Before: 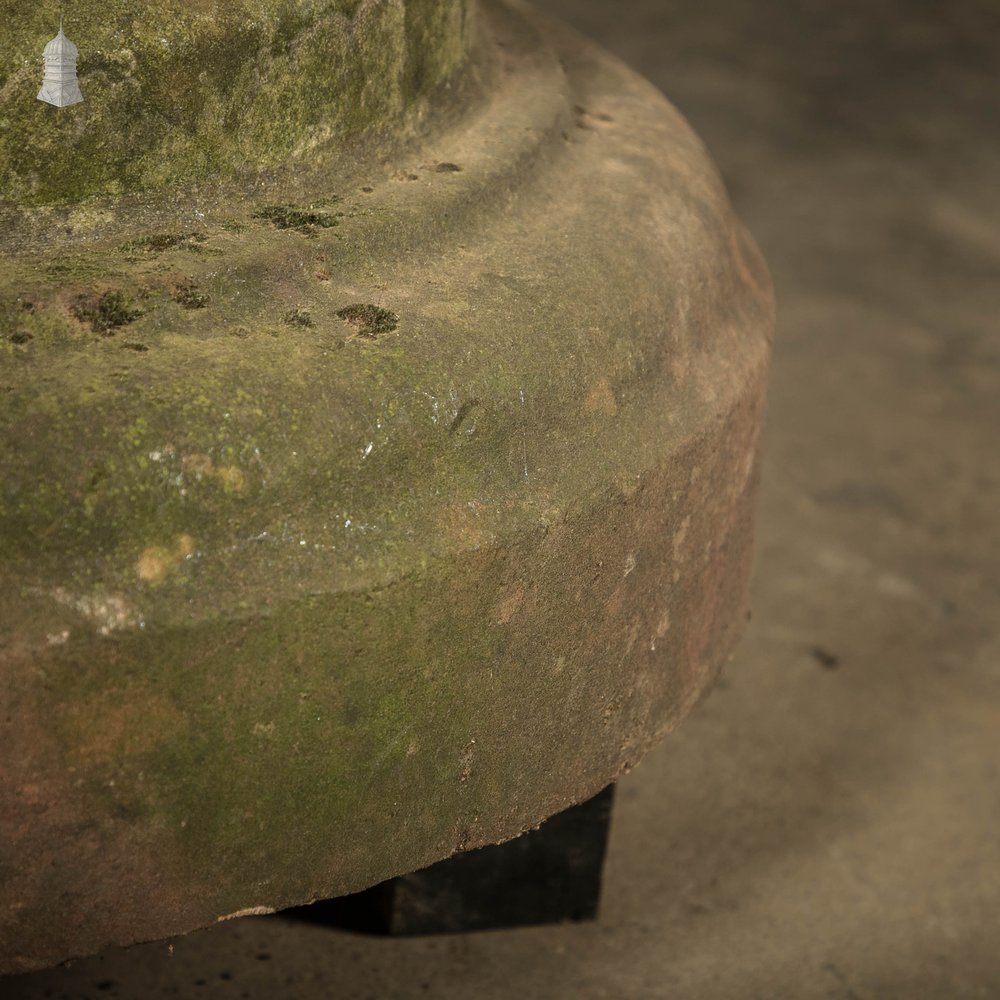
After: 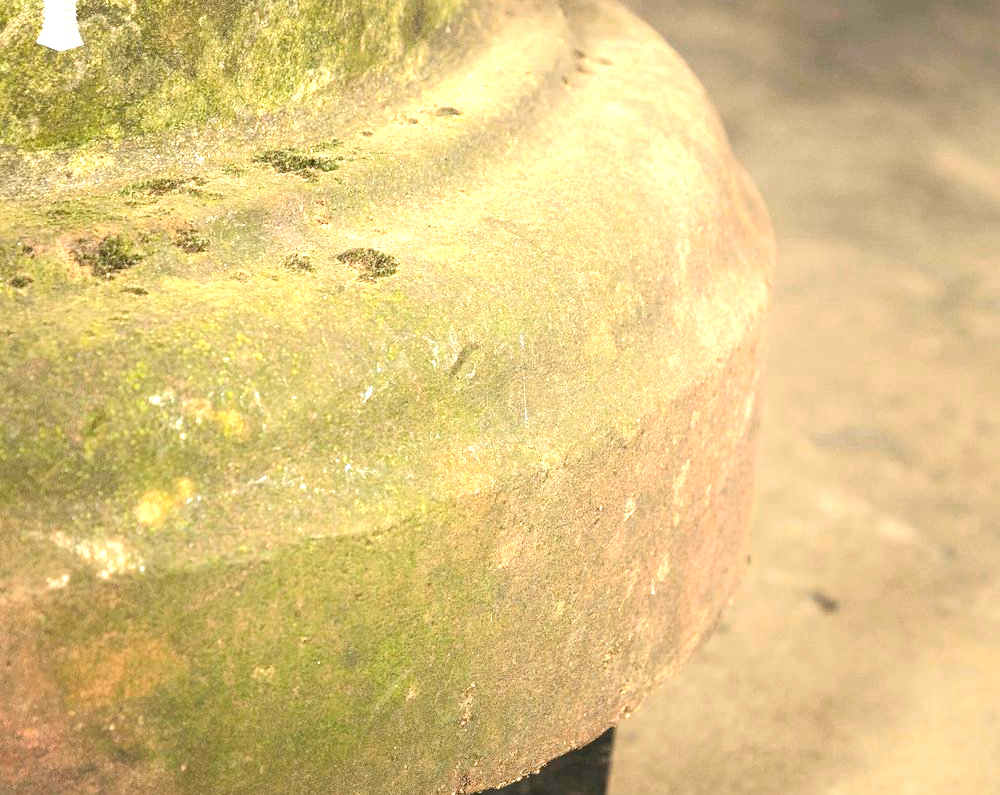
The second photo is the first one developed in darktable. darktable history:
exposure: black level correction 0.001, exposure 2.532 EV, compensate highlight preservation false
crop and rotate: top 5.652%, bottom 14.834%
tone curve: curves: ch0 [(0, 0) (0.003, 0.003) (0.011, 0.012) (0.025, 0.026) (0.044, 0.046) (0.069, 0.072) (0.1, 0.104) (0.136, 0.141) (0.177, 0.184) (0.224, 0.233) (0.277, 0.288) (0.335, 0.348) (0.399, 0.414) (0.468, 0.486) (0.543, 0.564) (0.623, 0.647) (0.709, 0.736) (0.801, 0.831) (0.898, 0.921) (1, 1)], color space Lab, linked channels, preserve colors none
color zones: curves: ch0 [(0.203, 0.433) (0.607, 0.517) (0.697, 0.696) (0.705, 0.897)]
